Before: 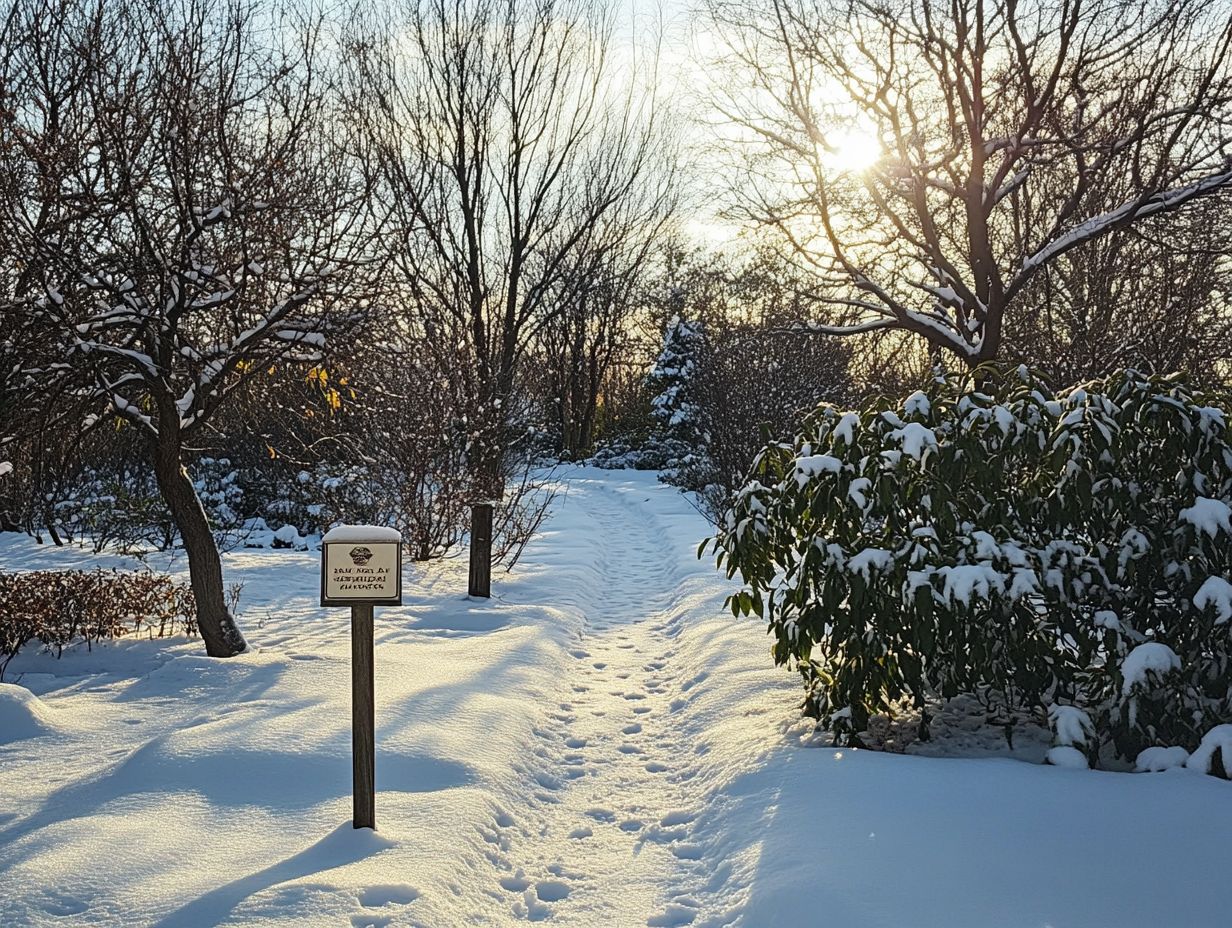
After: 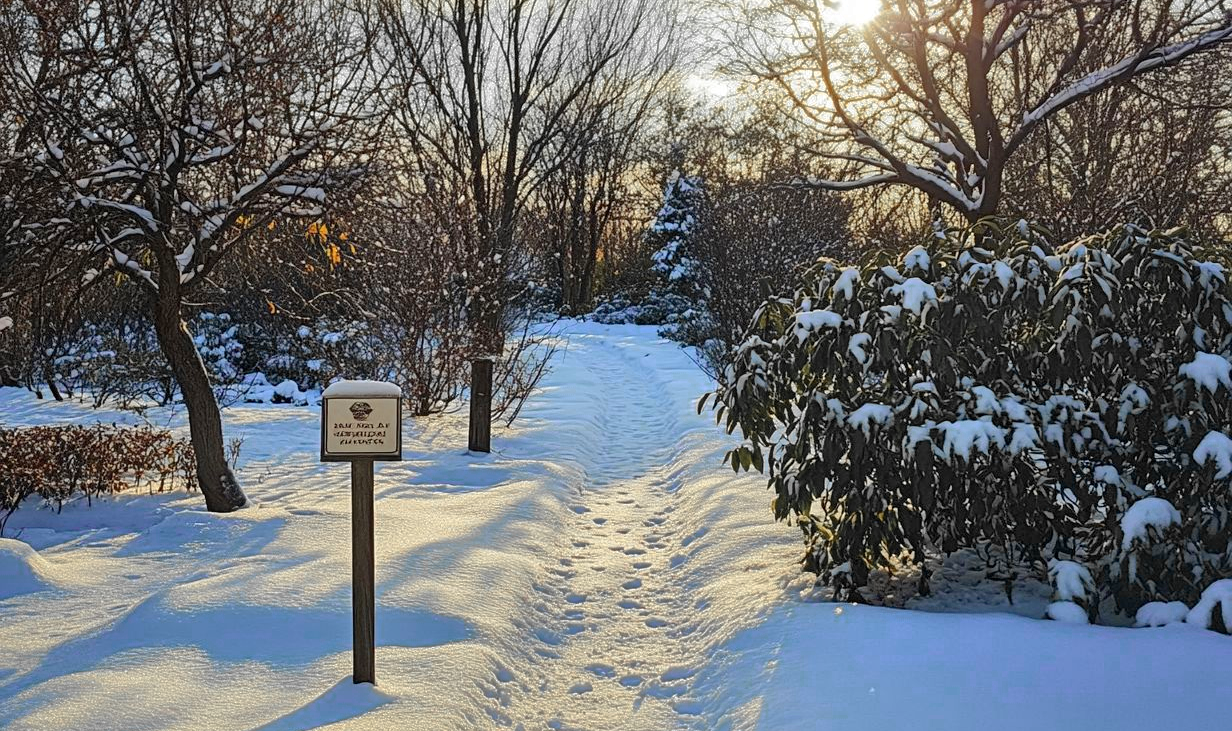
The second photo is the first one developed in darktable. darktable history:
shadows and highlights: shadows 40.08, highlights -59.69
local contrast: mode bilateral grid, contrast 19, coarseness 50, detail 119%, midtone range 0.2
crop and rotate: top 15.697%, bottom 5.436%
color zones: curves: ch0 [(0, 0.363) (0.128, 0.373) (0.25, 0.5) (0.402, 0.407) (0.521, 0.525) (0.63, 0.559) (0.729, 0.662) (0.867, 0.471)]; ch1 [(0, 0.515) (0.136, 0.618) (0.25, 0.5) (0.378, 0) (0.516, 0) (0.622, 0.593) (0.737, 0.819) (0.87, 0.593)]; ch2 [(0, 0.529) (0.128, 0.471) (0.282, 0.451) (0.386, 0.662) (0.516, 0.525) (0.633, 0.554) (0.75, 0.62) (0.875, 0.441)]
